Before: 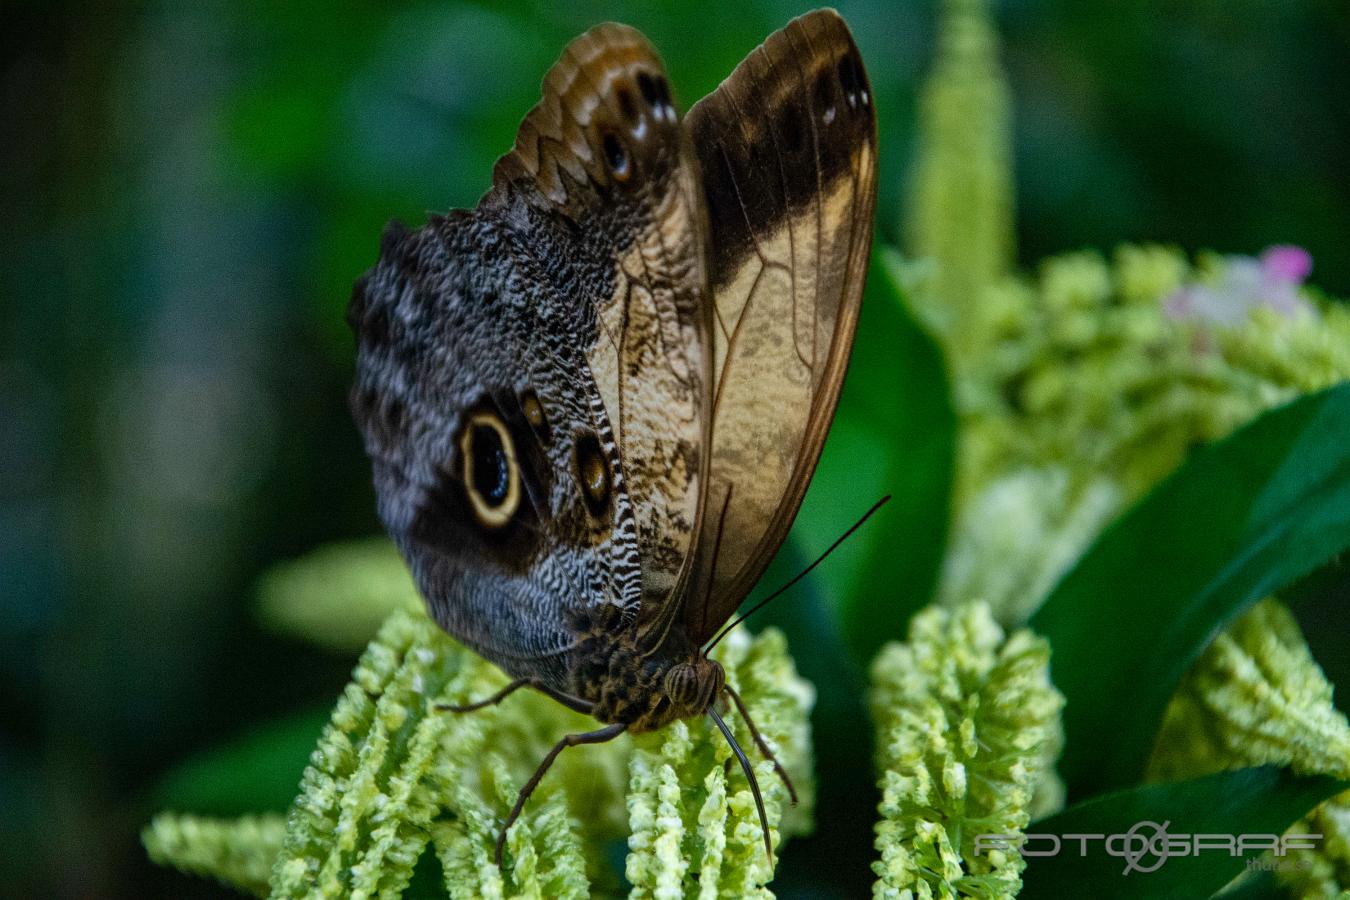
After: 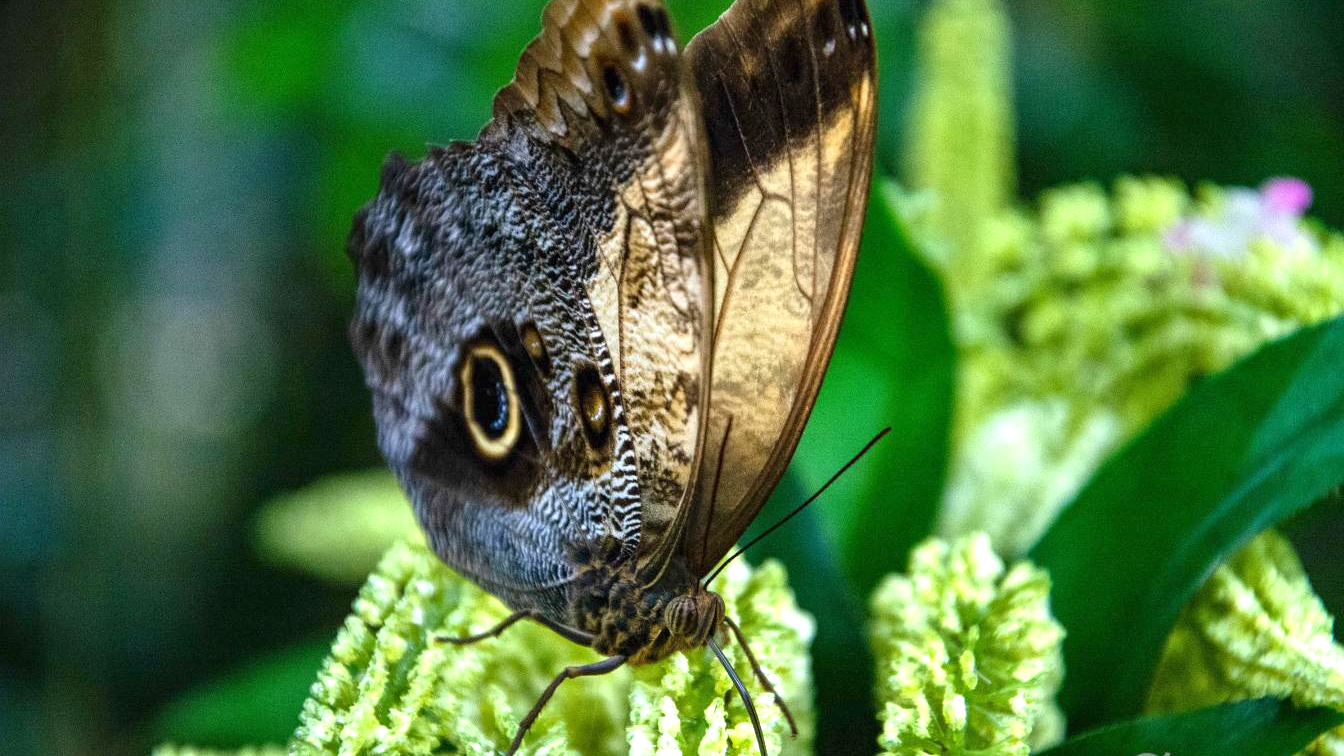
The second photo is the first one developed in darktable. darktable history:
exposure: black level correction 0, exposure 1.122 EV, compensate highlight preservation false
crop: top 7.597%, bottom 8.266%
